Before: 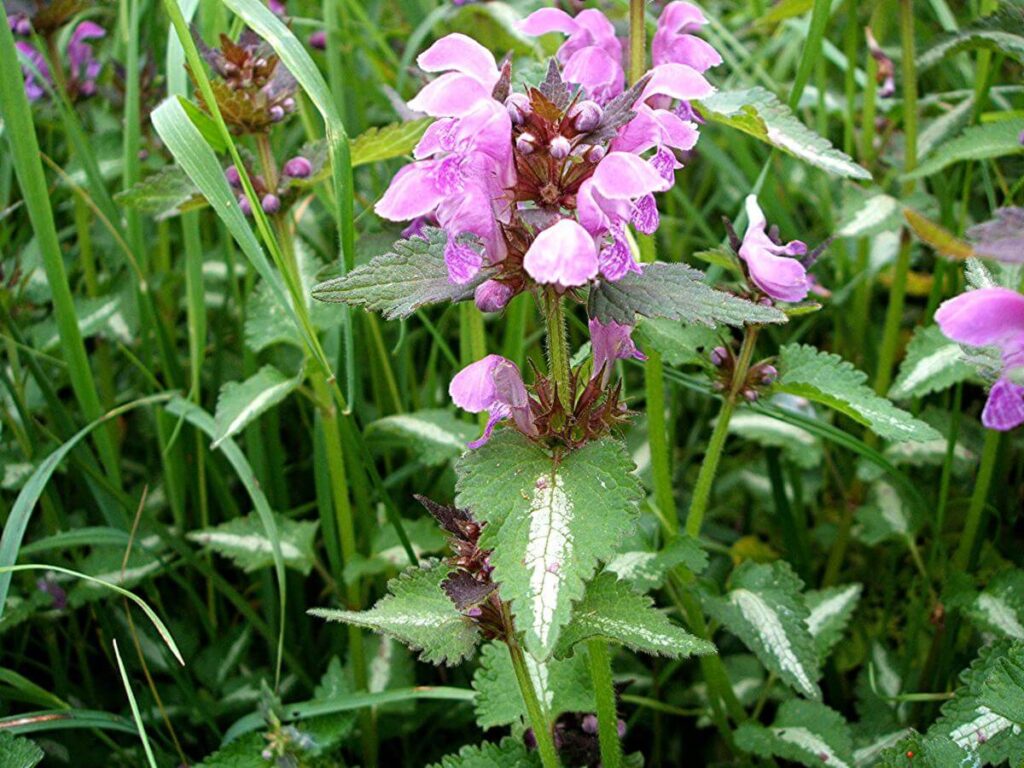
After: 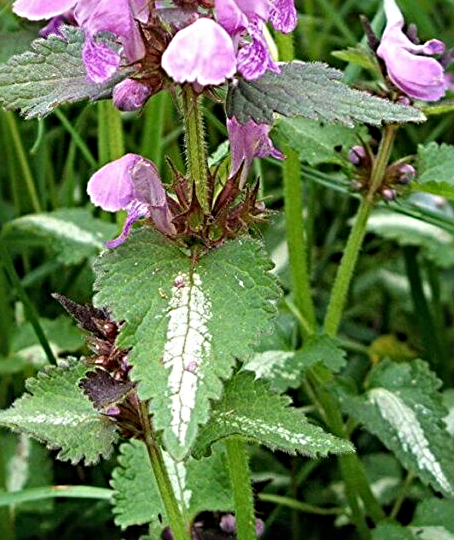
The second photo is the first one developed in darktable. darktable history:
shadows and highlights: soften with gaussian
sharpen: radius 4.883
crop: left 35.432%, top 26.233%, right 20.145%, bottom 3.432%
